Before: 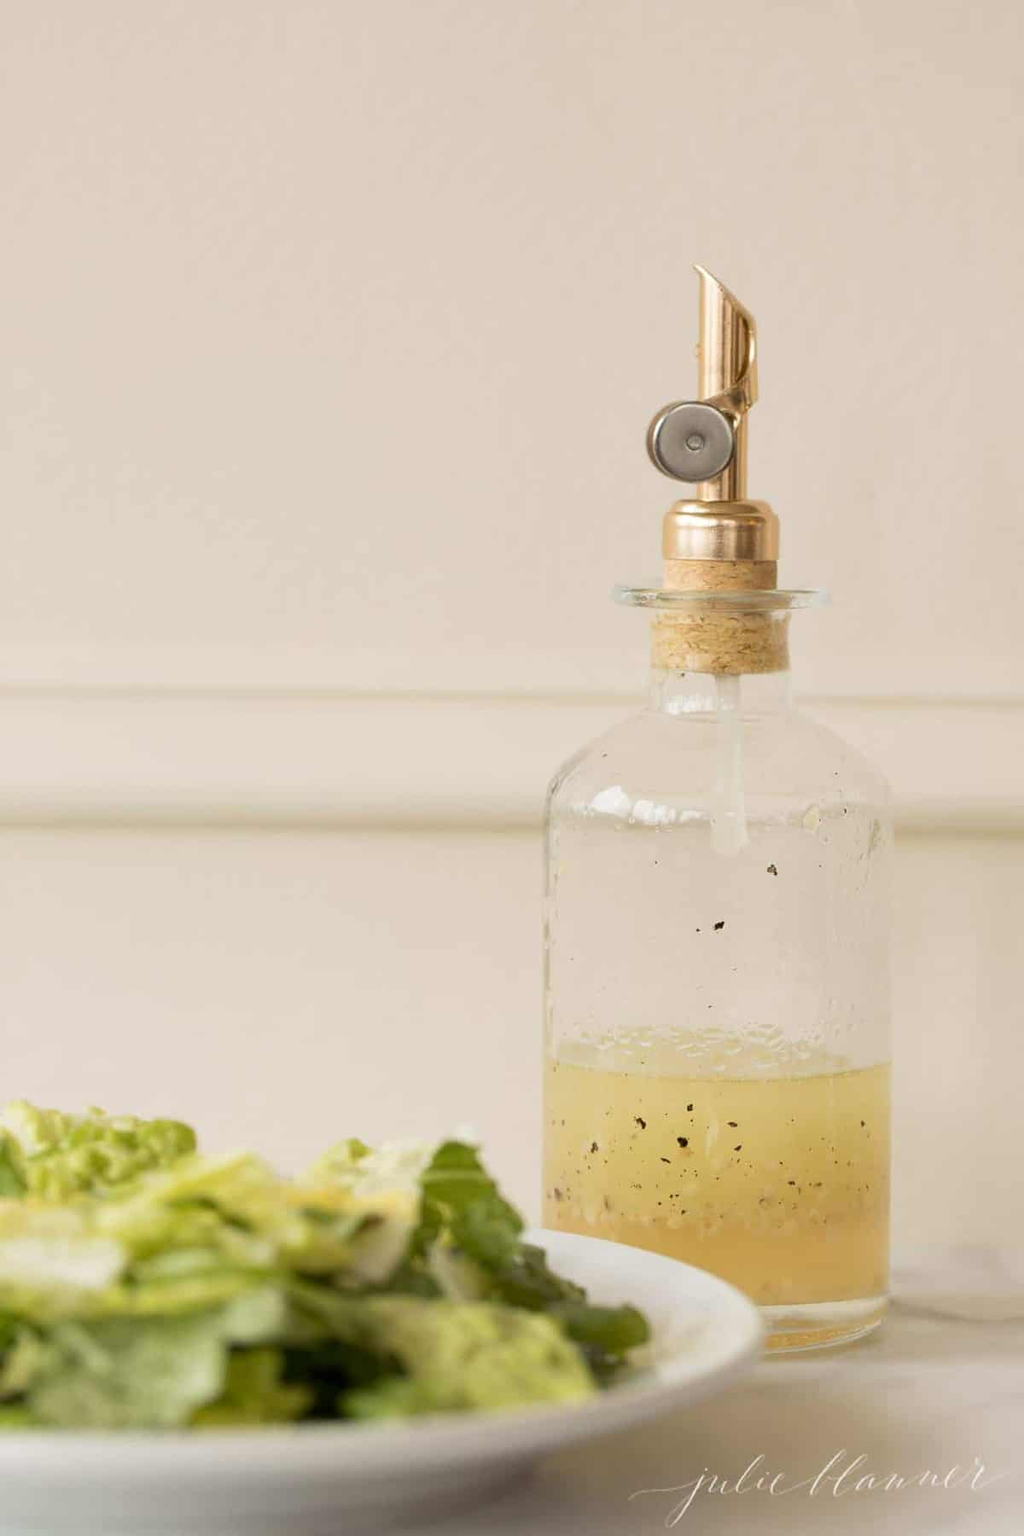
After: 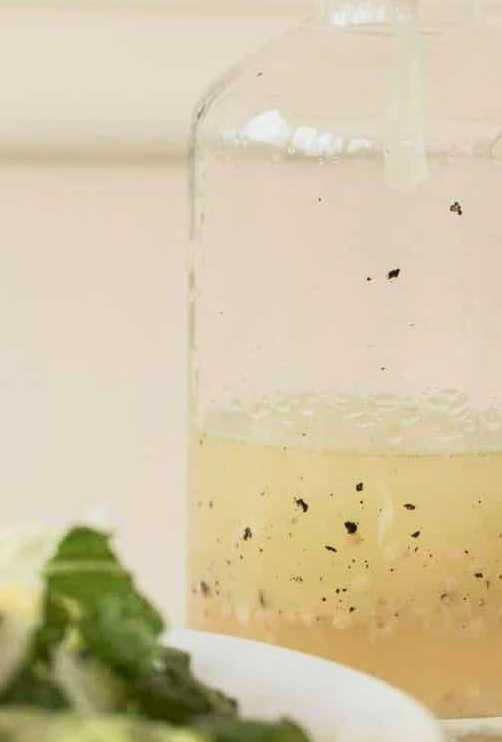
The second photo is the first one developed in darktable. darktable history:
crop: left 37.47%, top 45.057%, right 20.657%, bottom 13.713%
local contrast: on, module defaults
tone curve: curves: ch0 [(0, 0.047) (0.15, 0.127) (0.46, 0.466) (0.751, 0.788) (1, 0.961)]; ch1 [(0, 0) (0.43, 0.408) (0.476, 0.469) (0.505, 0.501) (0.553, 0.557) (0.592, 0.58) (0.631, 0.625) (1, 1)]; ch2 [(0, 0) (0.505, 0.495) (0.55, 0.557) (0.583, 0.573) (1, 1)], color space Lab, independent channels, preserve colors none
